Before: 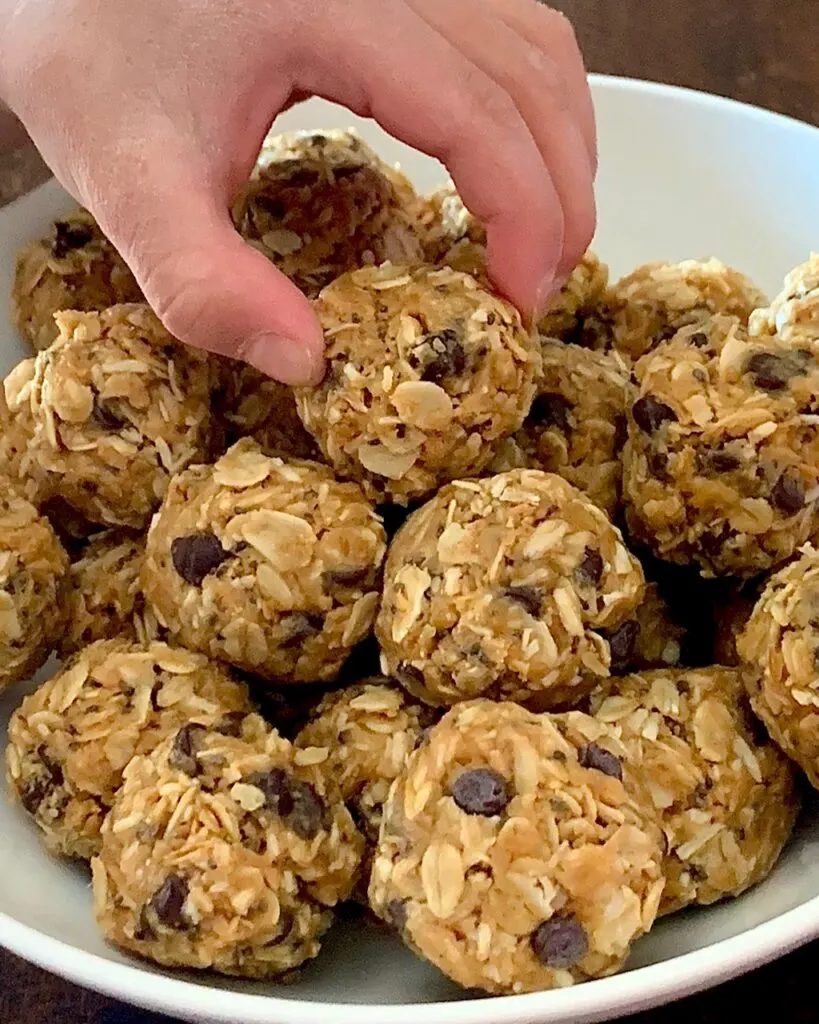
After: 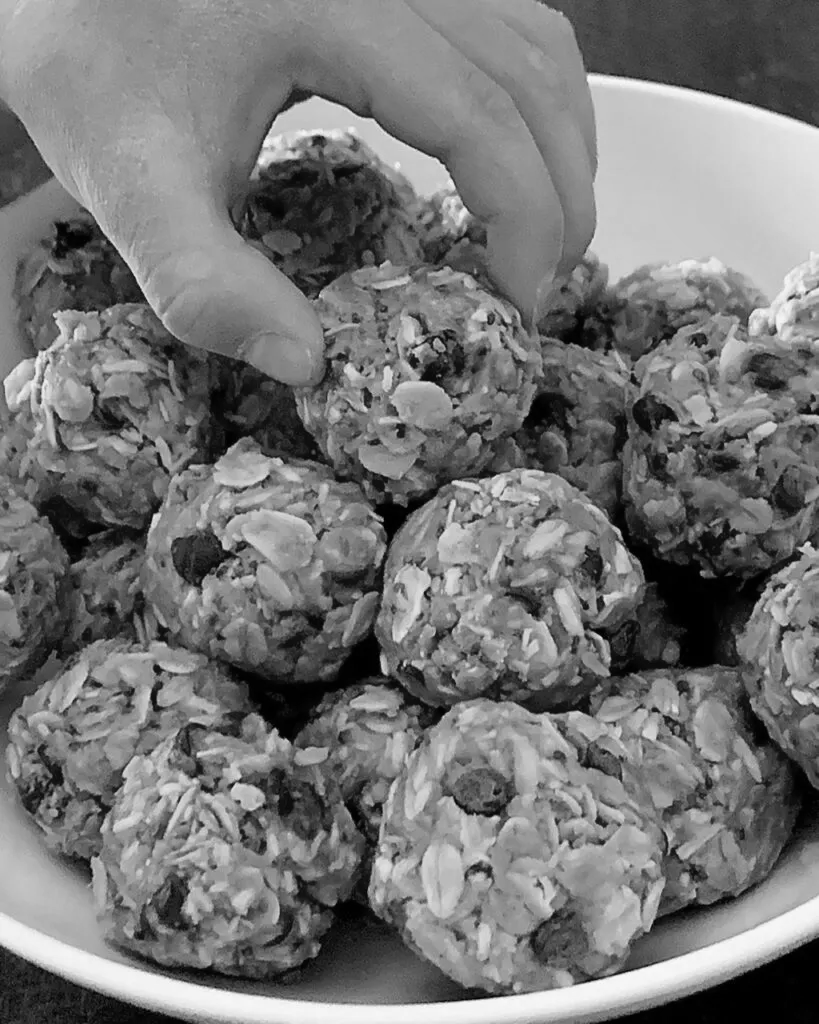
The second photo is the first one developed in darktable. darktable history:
color calibration: output gray [0.267, 0.423, 0.267, 0], illuminant same as pipeline (D50), adaptation none (bypass)
shadows and highlights: low approximation 0.01, soften with gaussian
